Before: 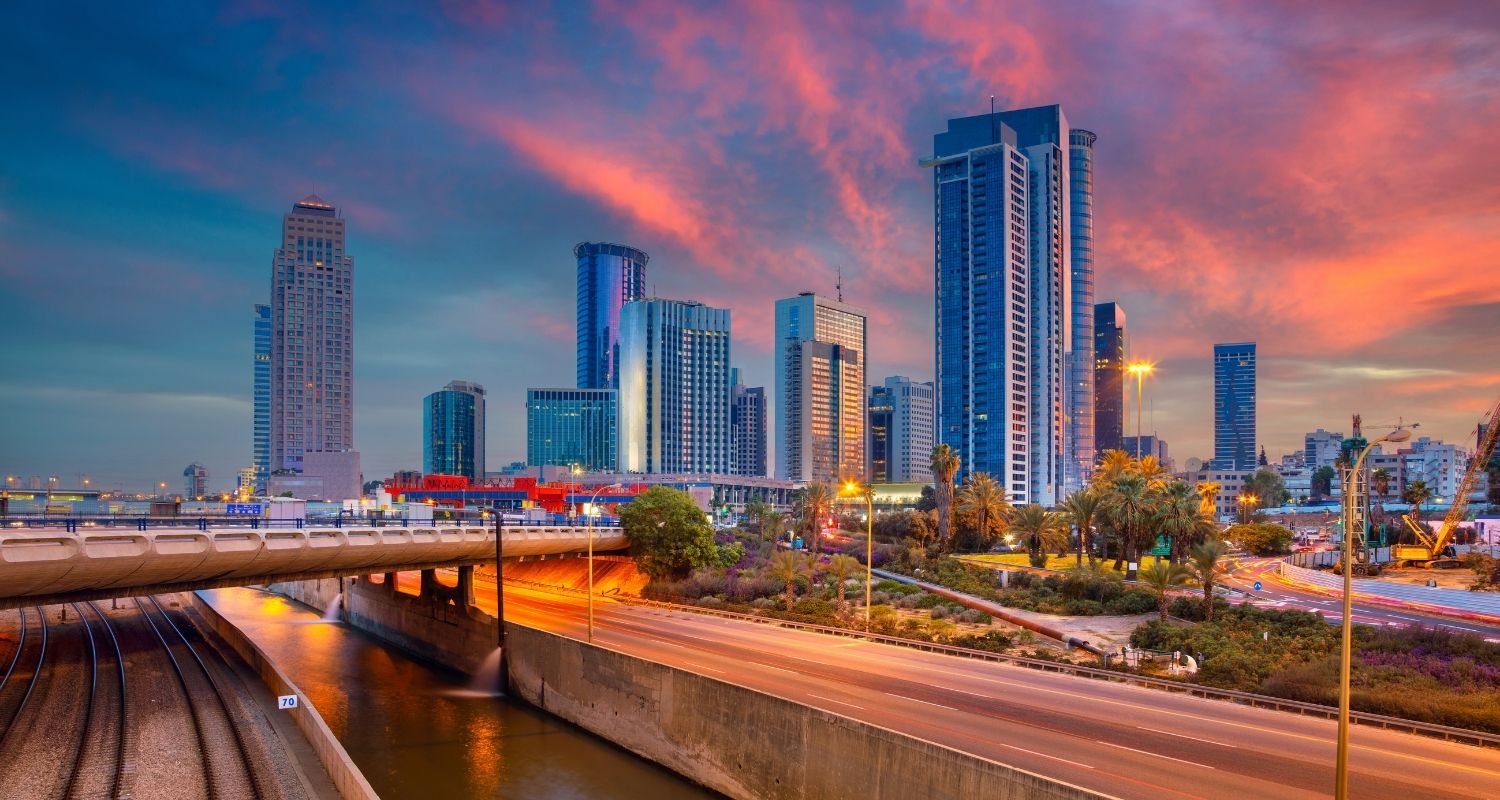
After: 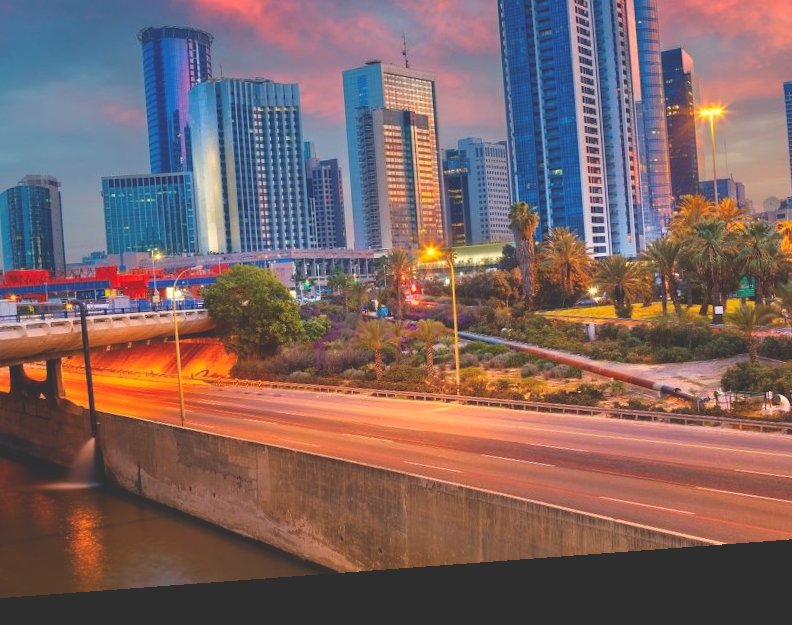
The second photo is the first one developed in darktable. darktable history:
contrast brightness saturation: saturation 0.13
exposure: black level correction -0.028, compensate highlight preservation false
rotate and perspective: rotation -4.25°, automatic cropping off
crop and rotate: left 29.237%, top 31.152%, right 19.807%
